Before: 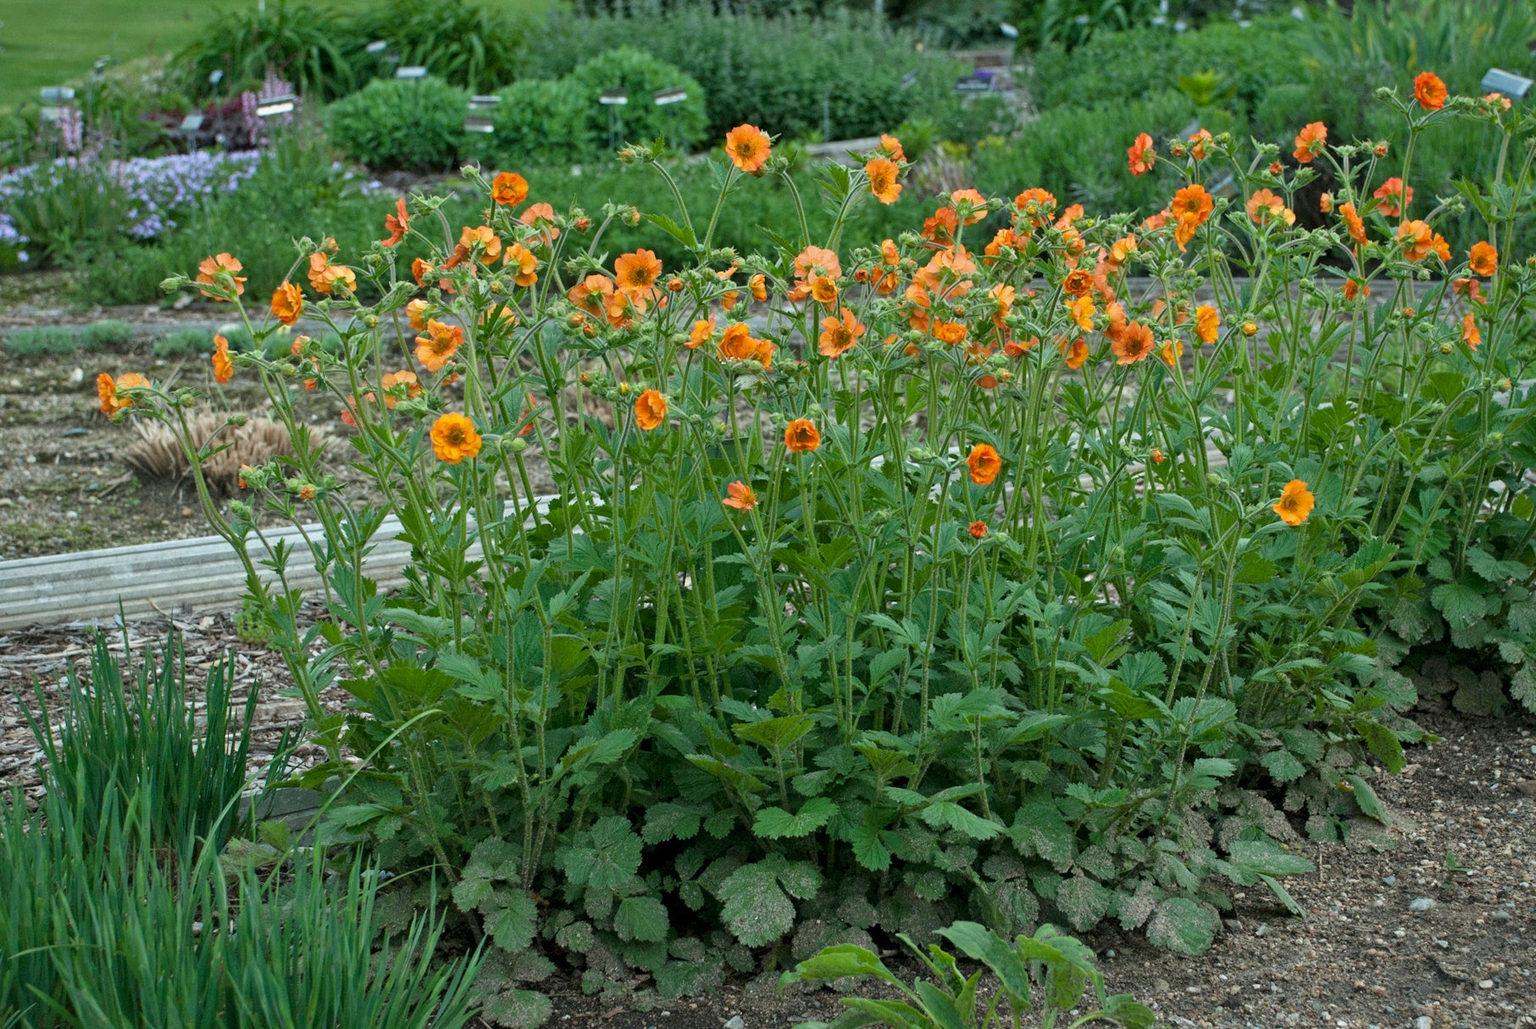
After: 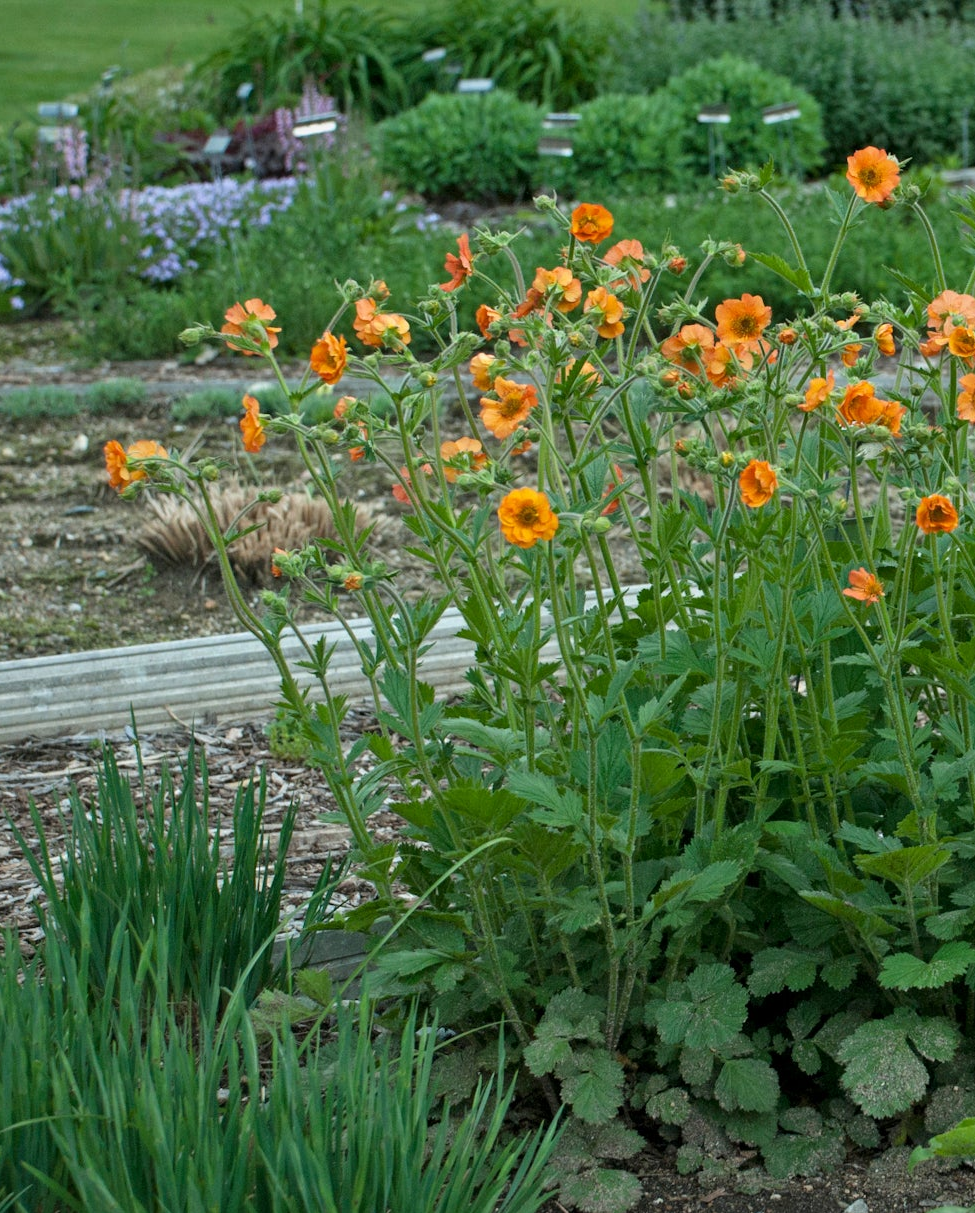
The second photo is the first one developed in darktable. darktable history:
crop: left 0.587%, right 45.588%, bottom 0.086%
